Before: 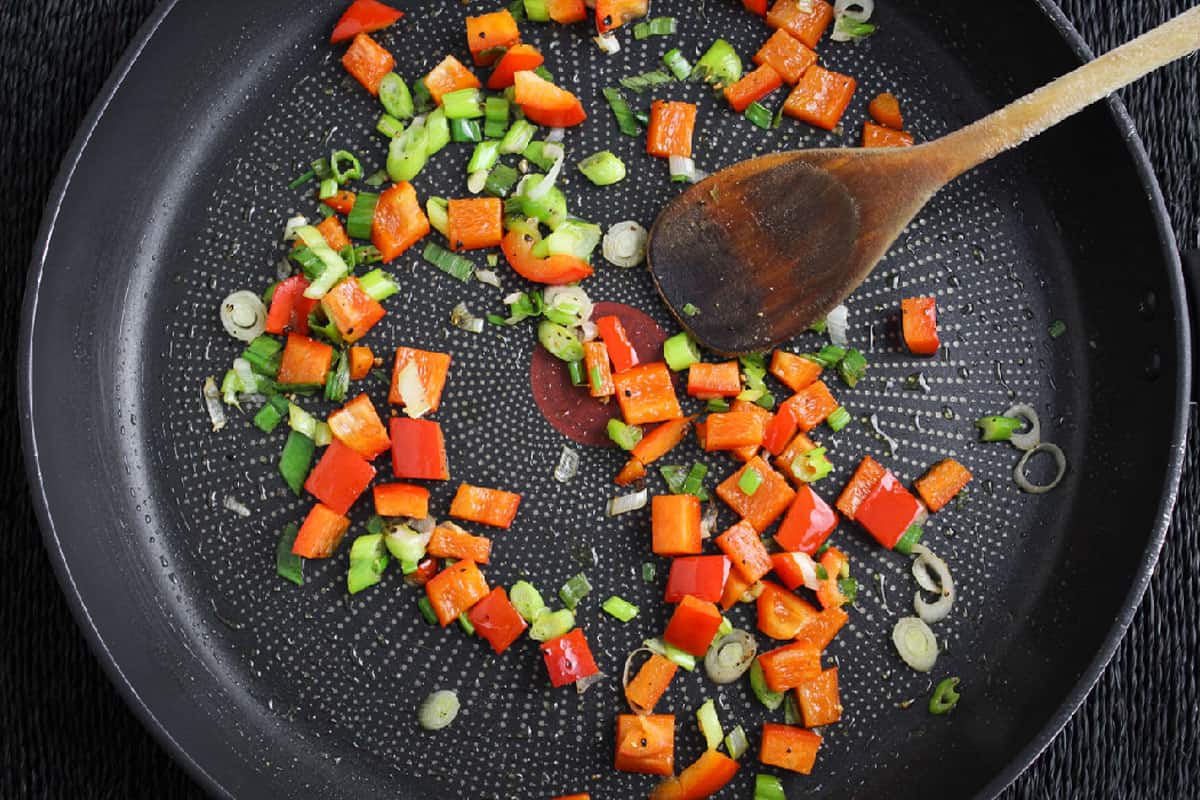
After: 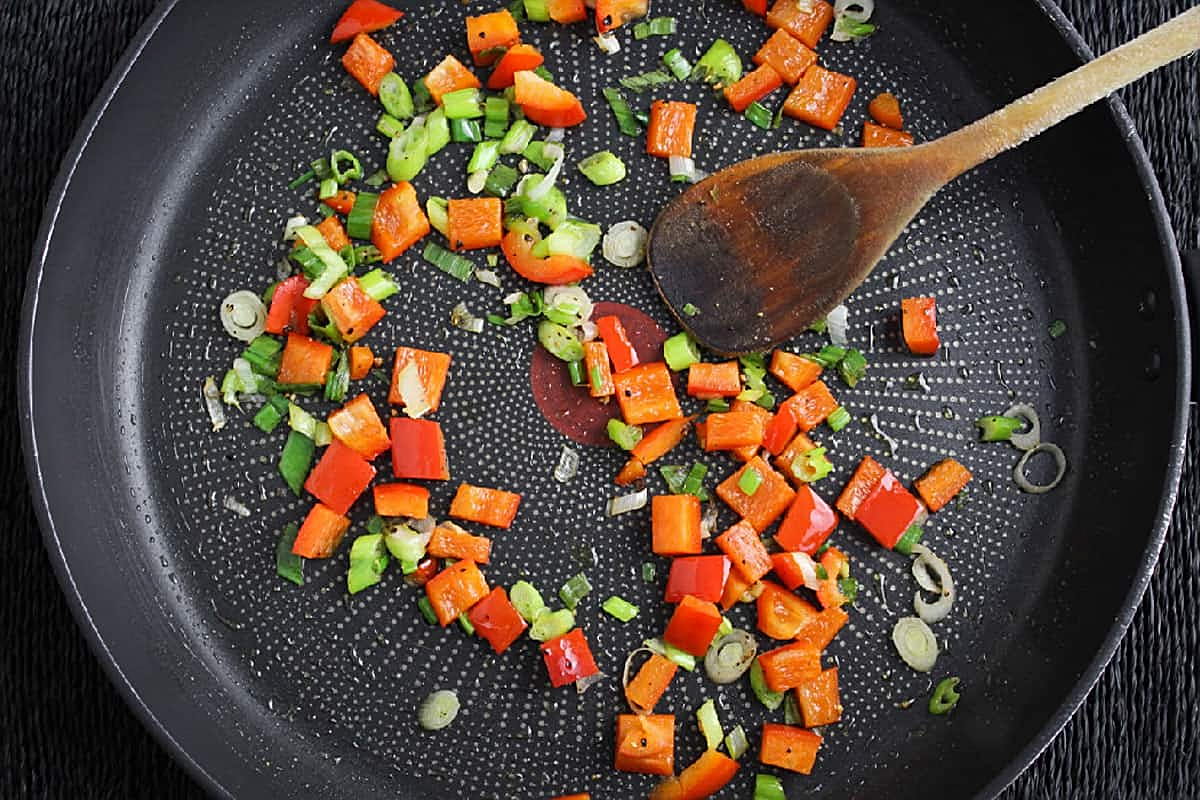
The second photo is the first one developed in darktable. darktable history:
sharpen: on, module defaults
shadows and highlights: radius 125.46, shadows 21.19, highlights -21.19, low approximation 0.01
